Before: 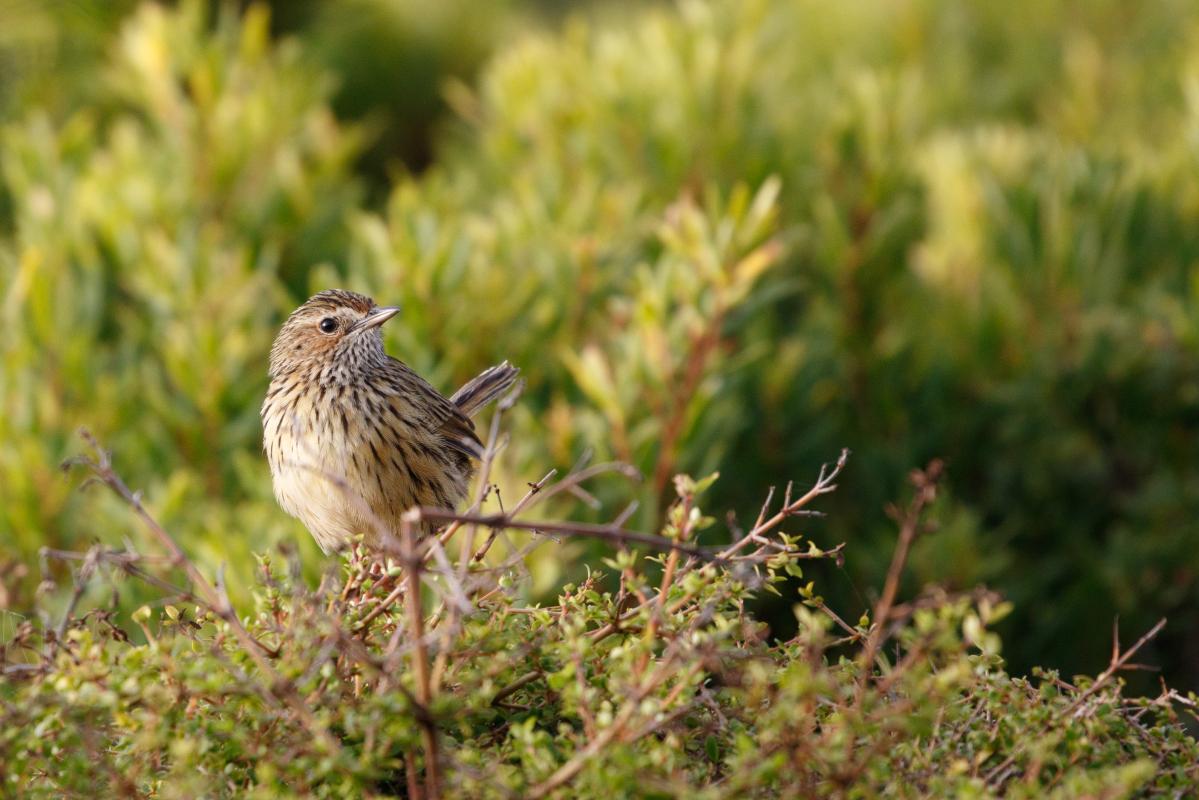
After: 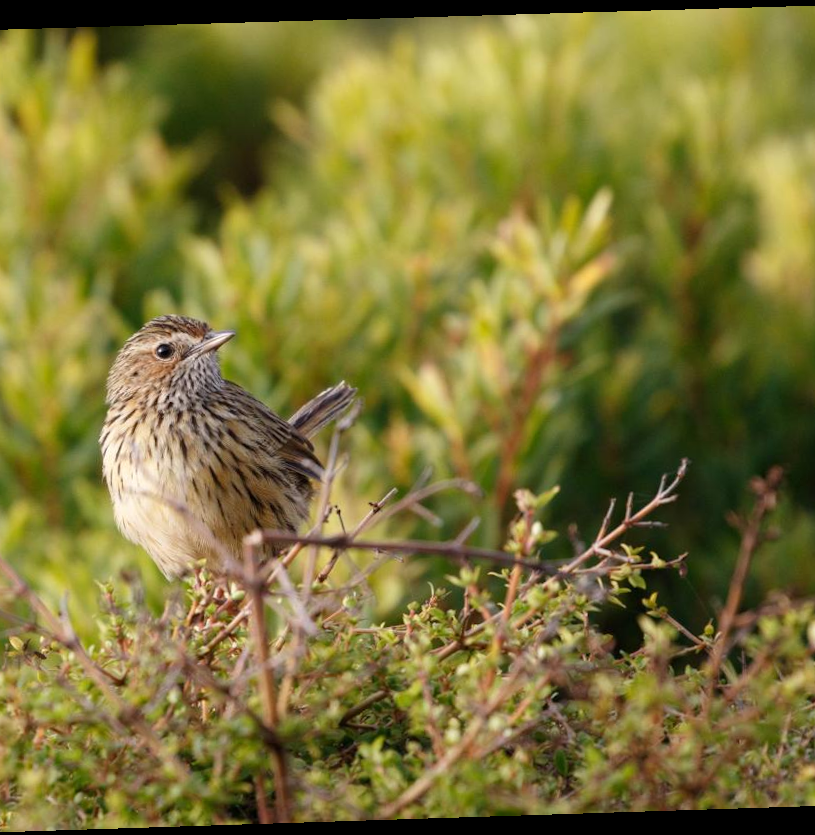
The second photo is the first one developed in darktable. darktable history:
crop and rotate: left 14.385%, right 18.948%
rotate and perspective: rotation -1.77°, lens shift (horizontal) 0.004, automatic cropping off
